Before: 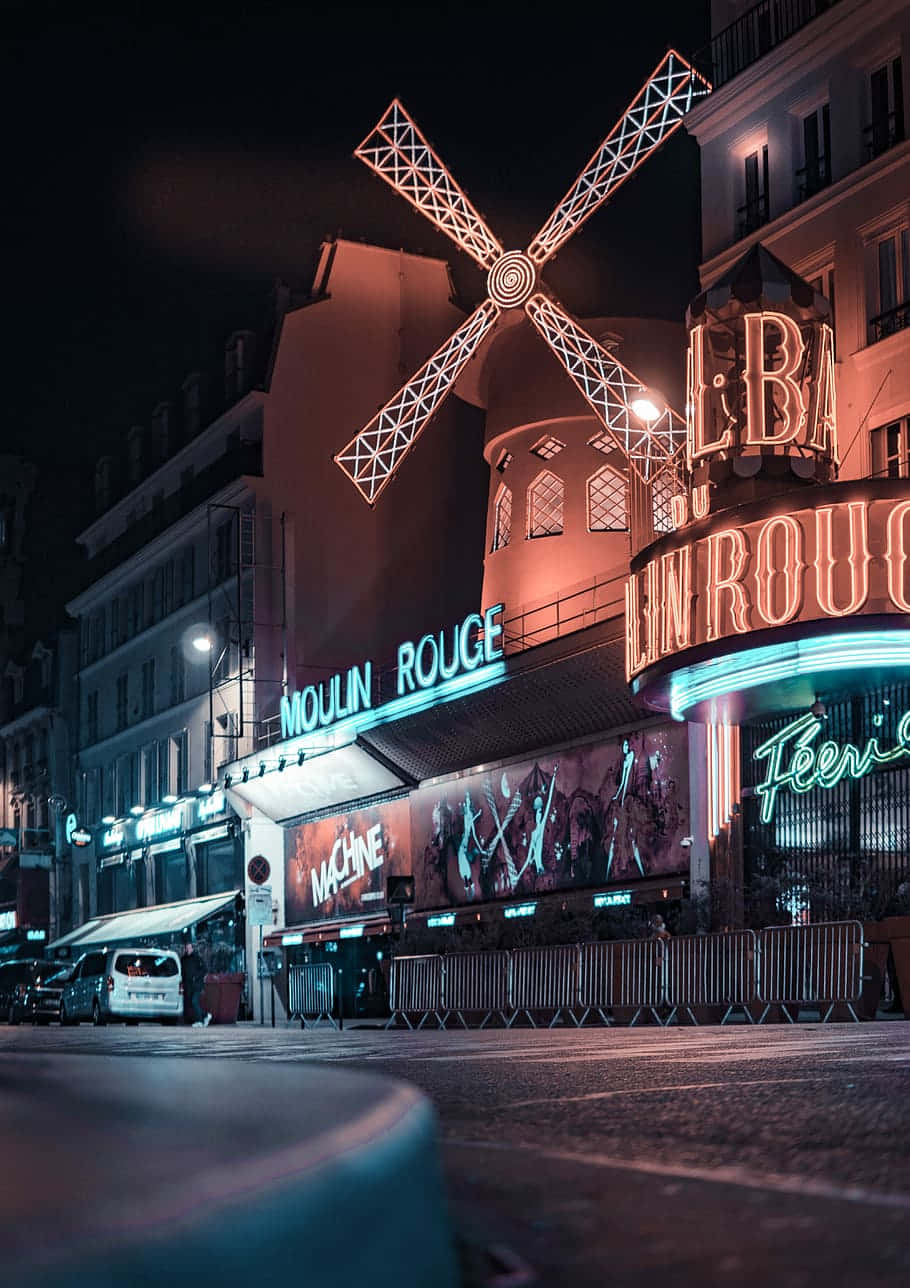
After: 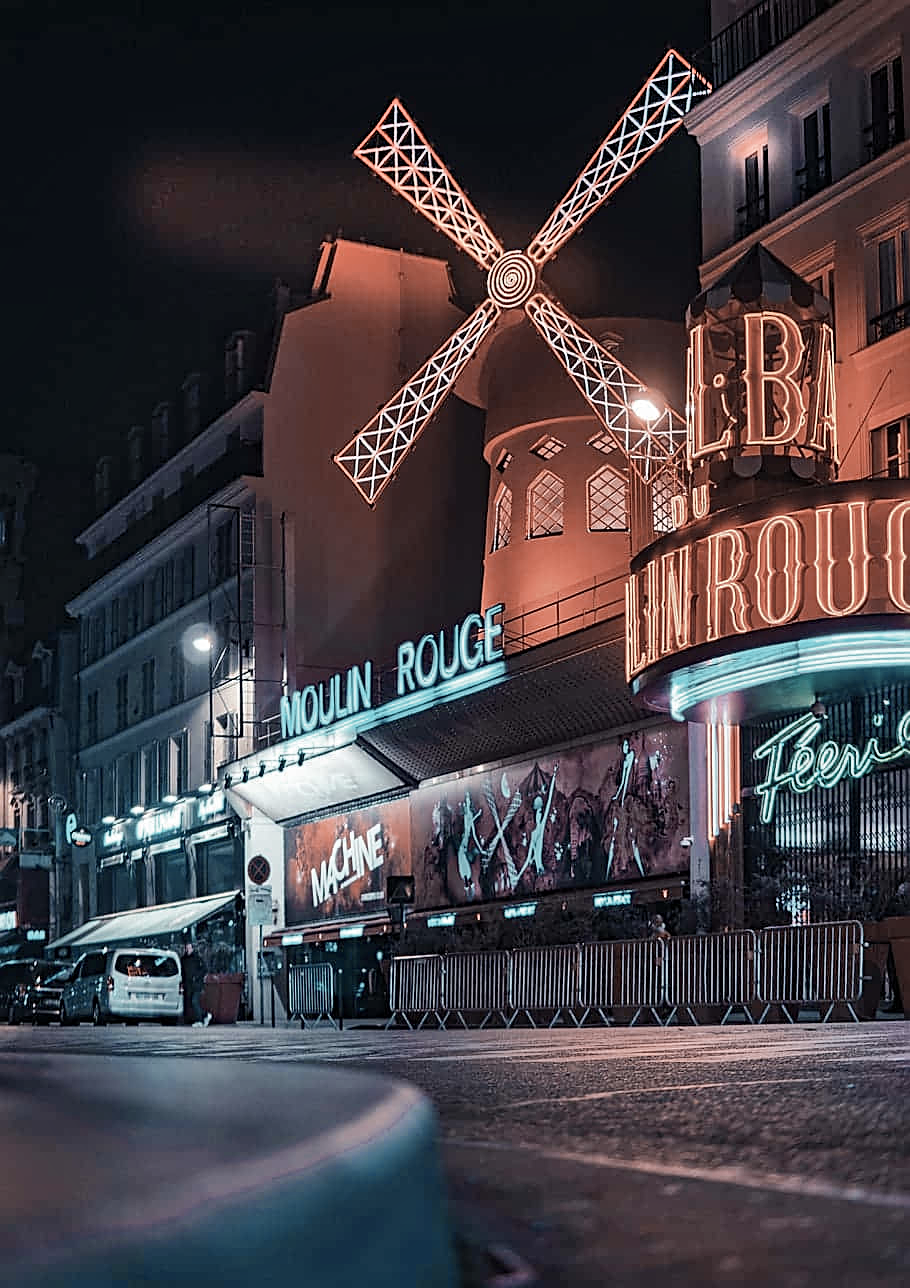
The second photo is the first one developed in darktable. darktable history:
sharpen: on, module defaults
color zones: curves: ch0 [(0, 0.5) (0.125, 0.4) (0.25, 0.5) (0.375, 0.4) (0.5, 0.4) (0.625, 0.35) (0.75, 0.35) (0.875, 0.5)]; ch1 [(0, 0.35) (0.125, 0.45) (0.25, 0.35) (0.375, 0.35) (0.5, 0.35) (0.625, 0.35) (0.75, 0.45) (0.875, 0.35)]; ch2 [(0, 0.6) (0.125, 0.5) (0.25, 0.5) (0.375, 0.6) (0.5, 0.6) (0.625, 0.5) (0.75, 0.5) (0.875, 0.5)]
shadows and highlights: low approximation 0.01, soften with gaussian
